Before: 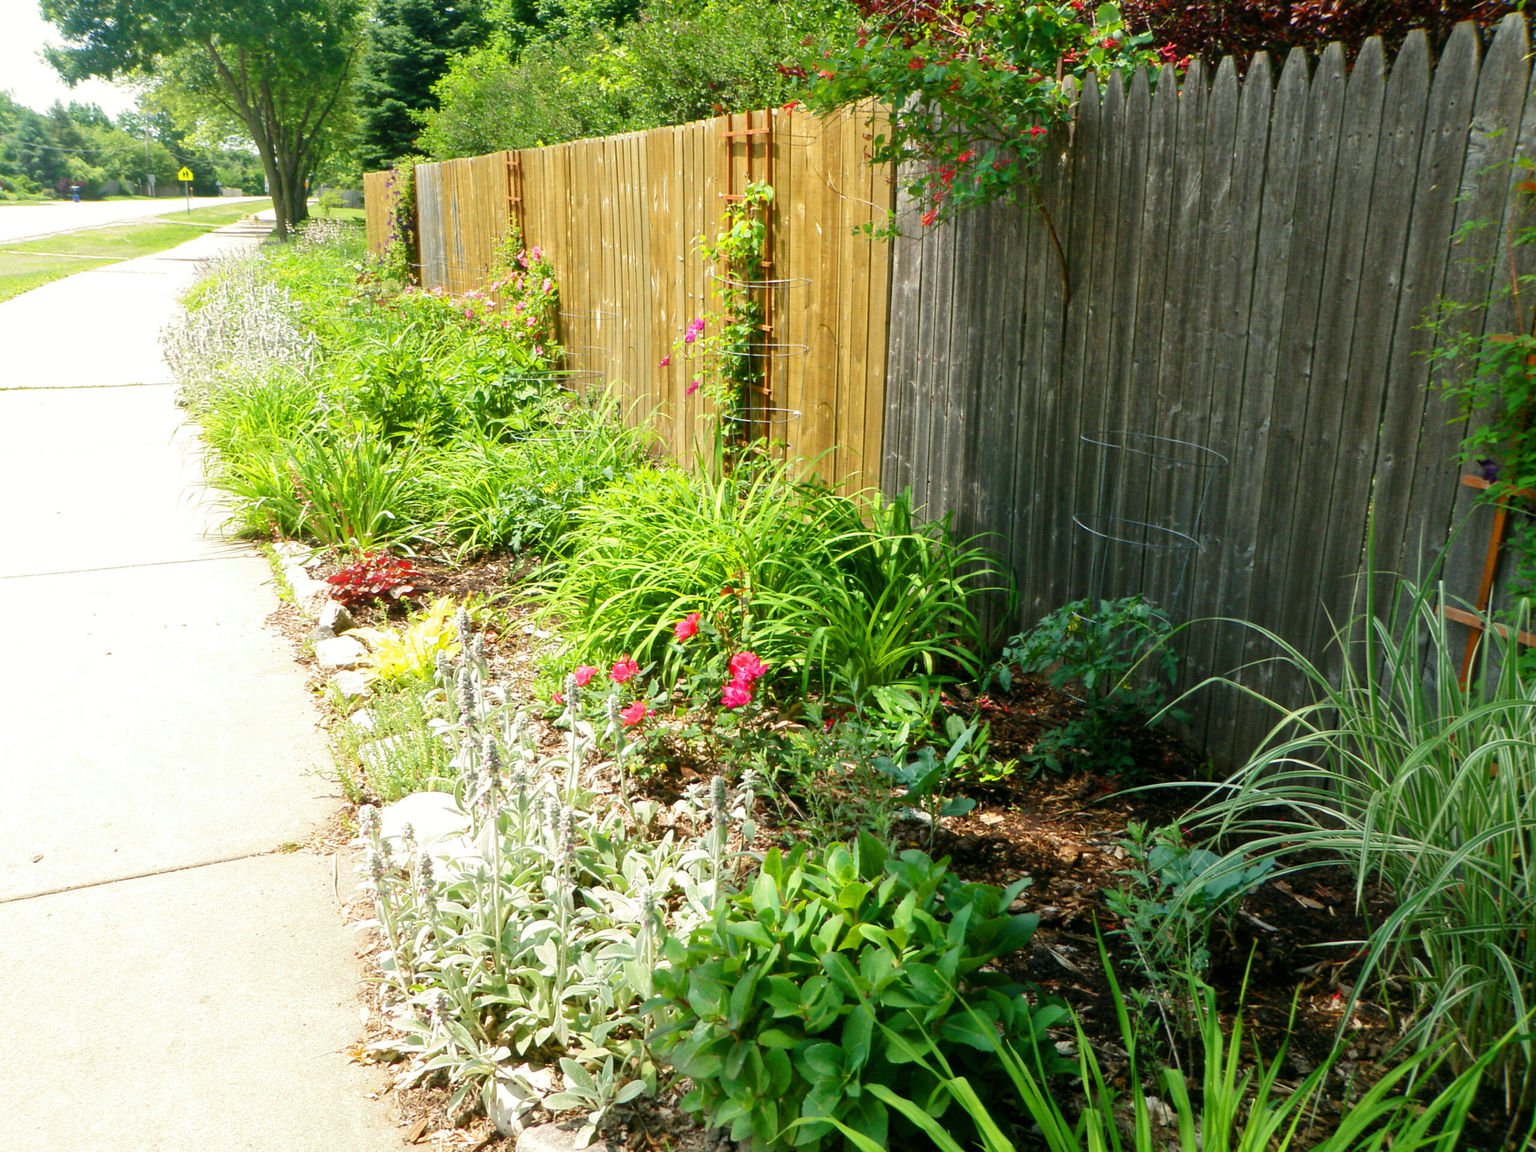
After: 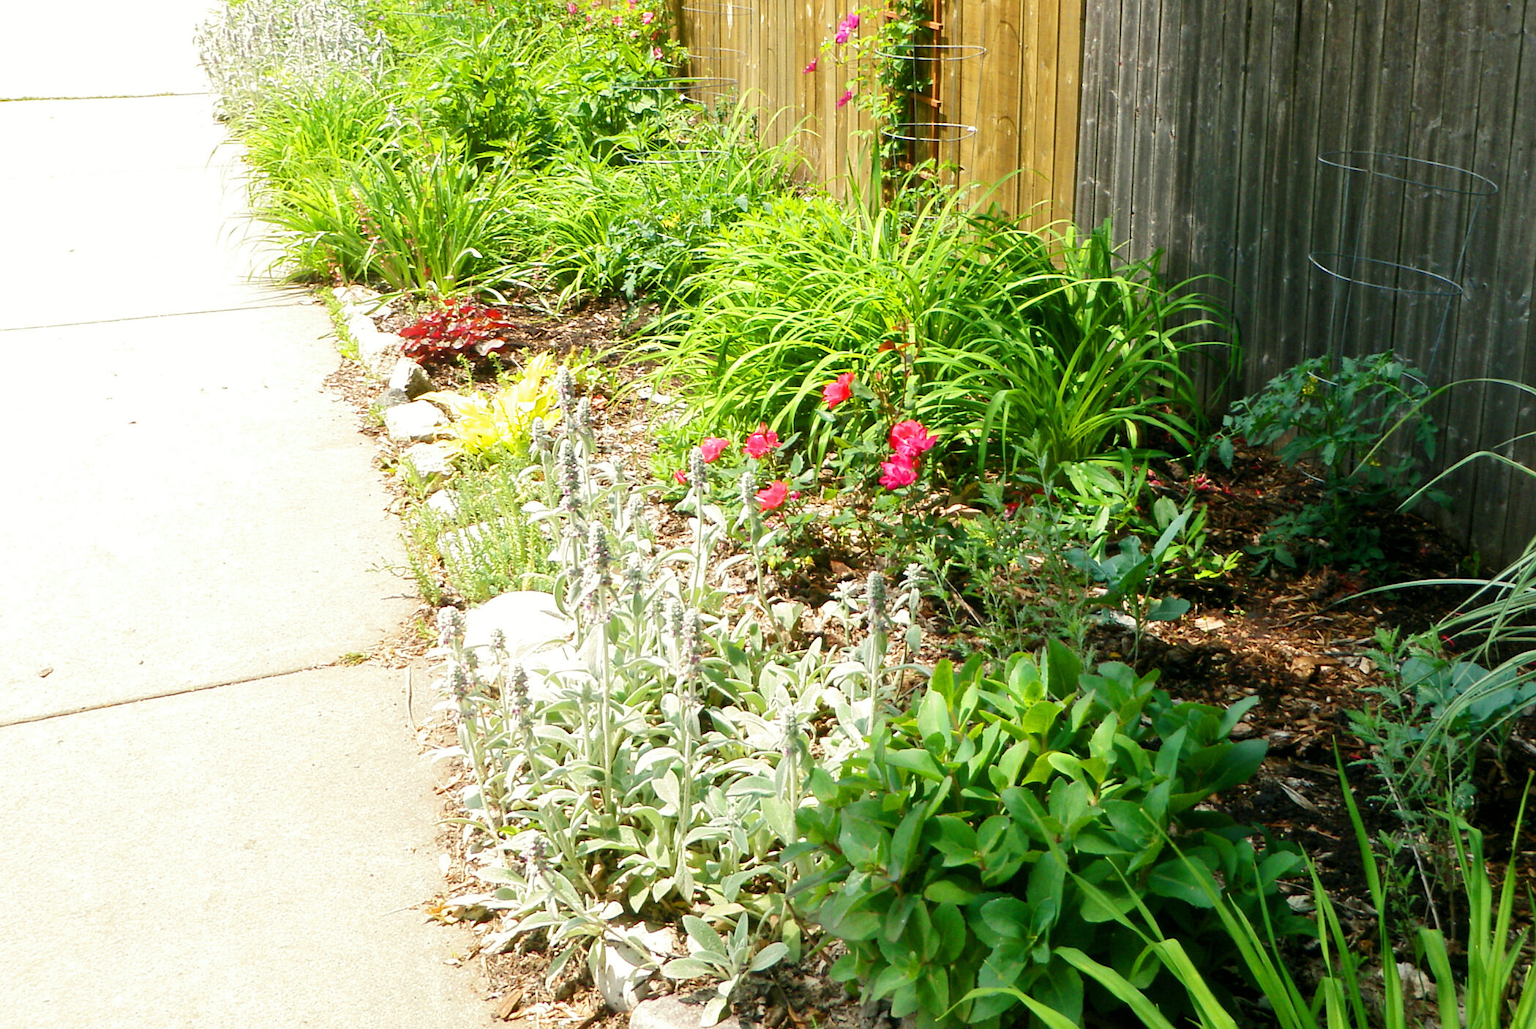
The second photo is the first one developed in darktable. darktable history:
tone equalizer: -8 EV -0.567 EV
crop: top 26.702%, right 17.988%
sharpen: radius 1.024, threshold 0.949
